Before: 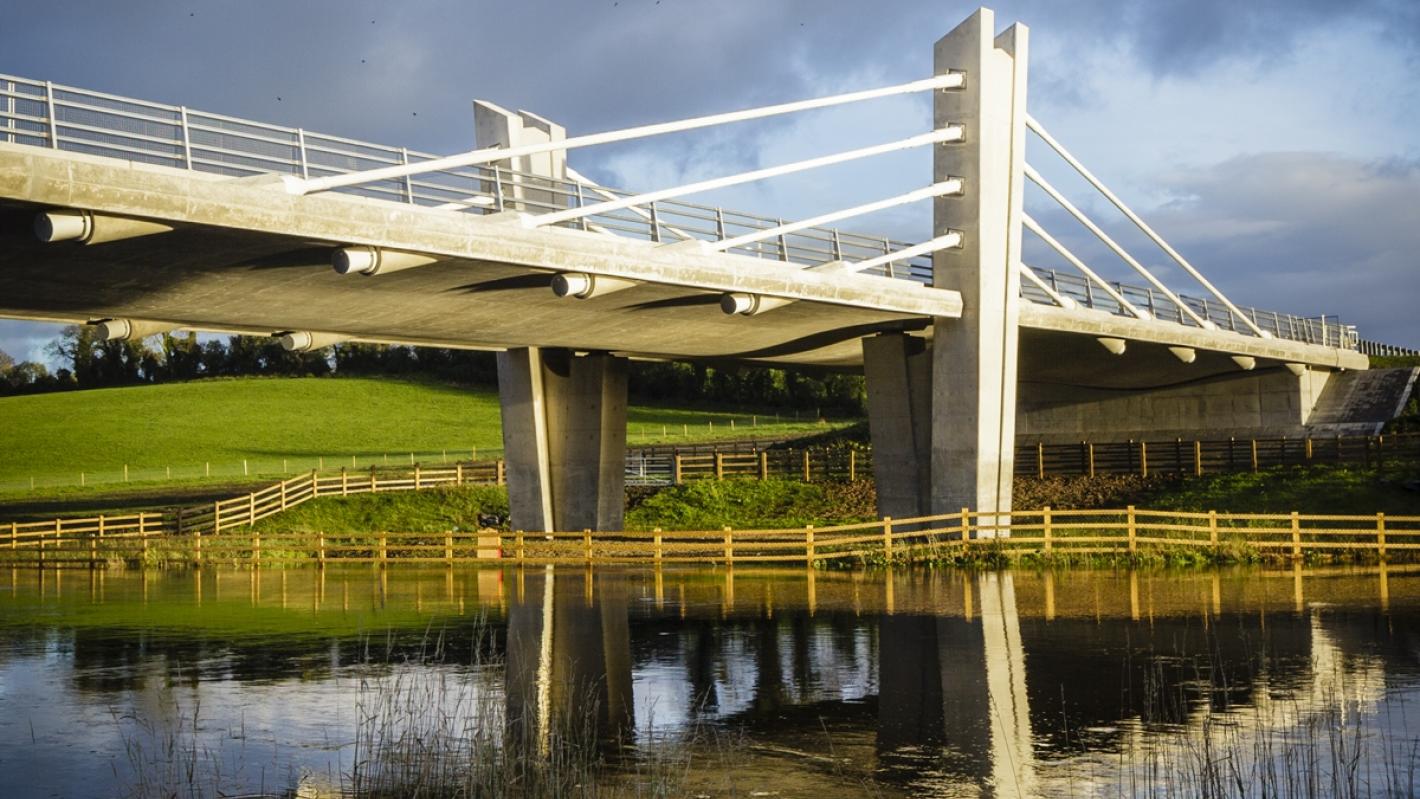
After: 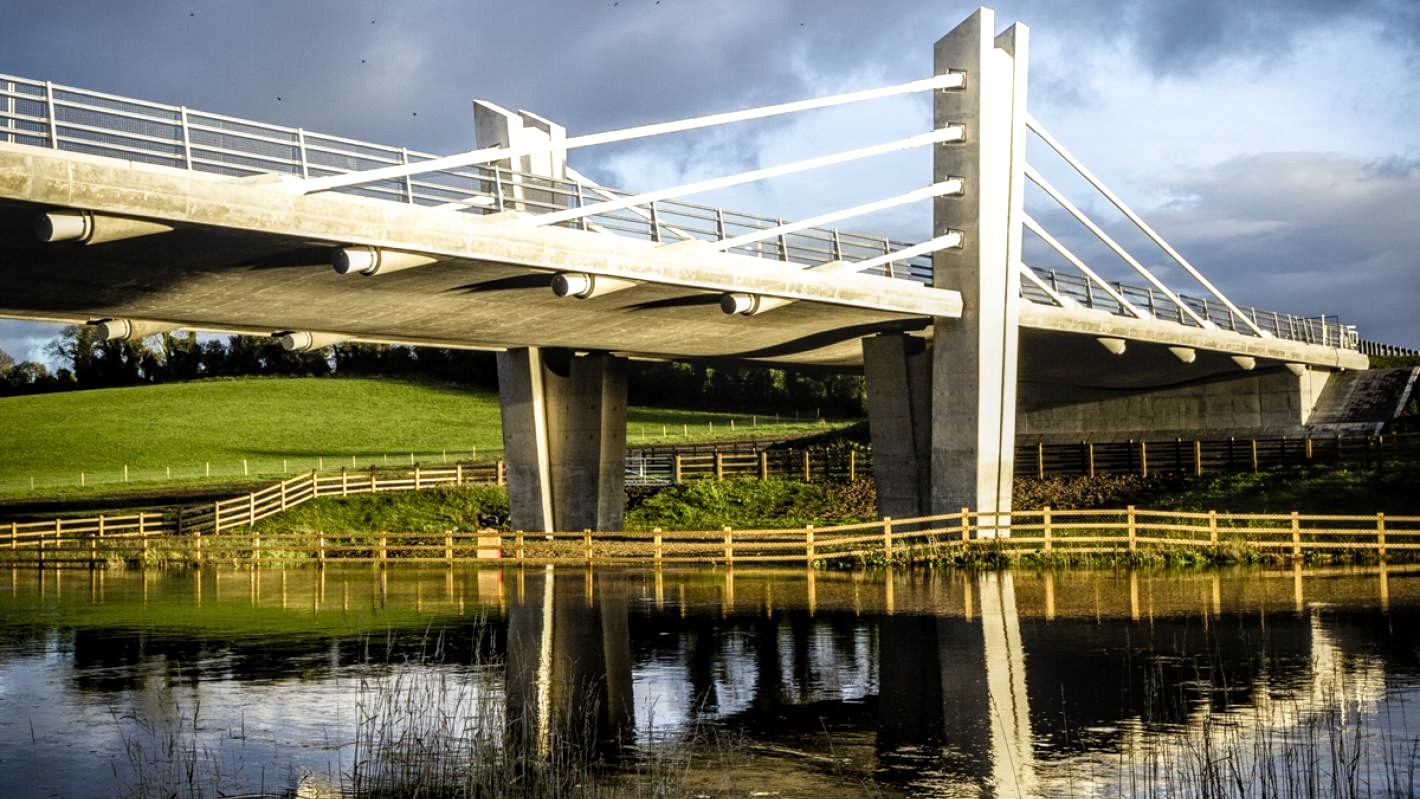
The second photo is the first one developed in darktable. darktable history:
filmic rgb: white relative exposure 2.34 EV, hardness 6.59
local contrast: on, module defaults
